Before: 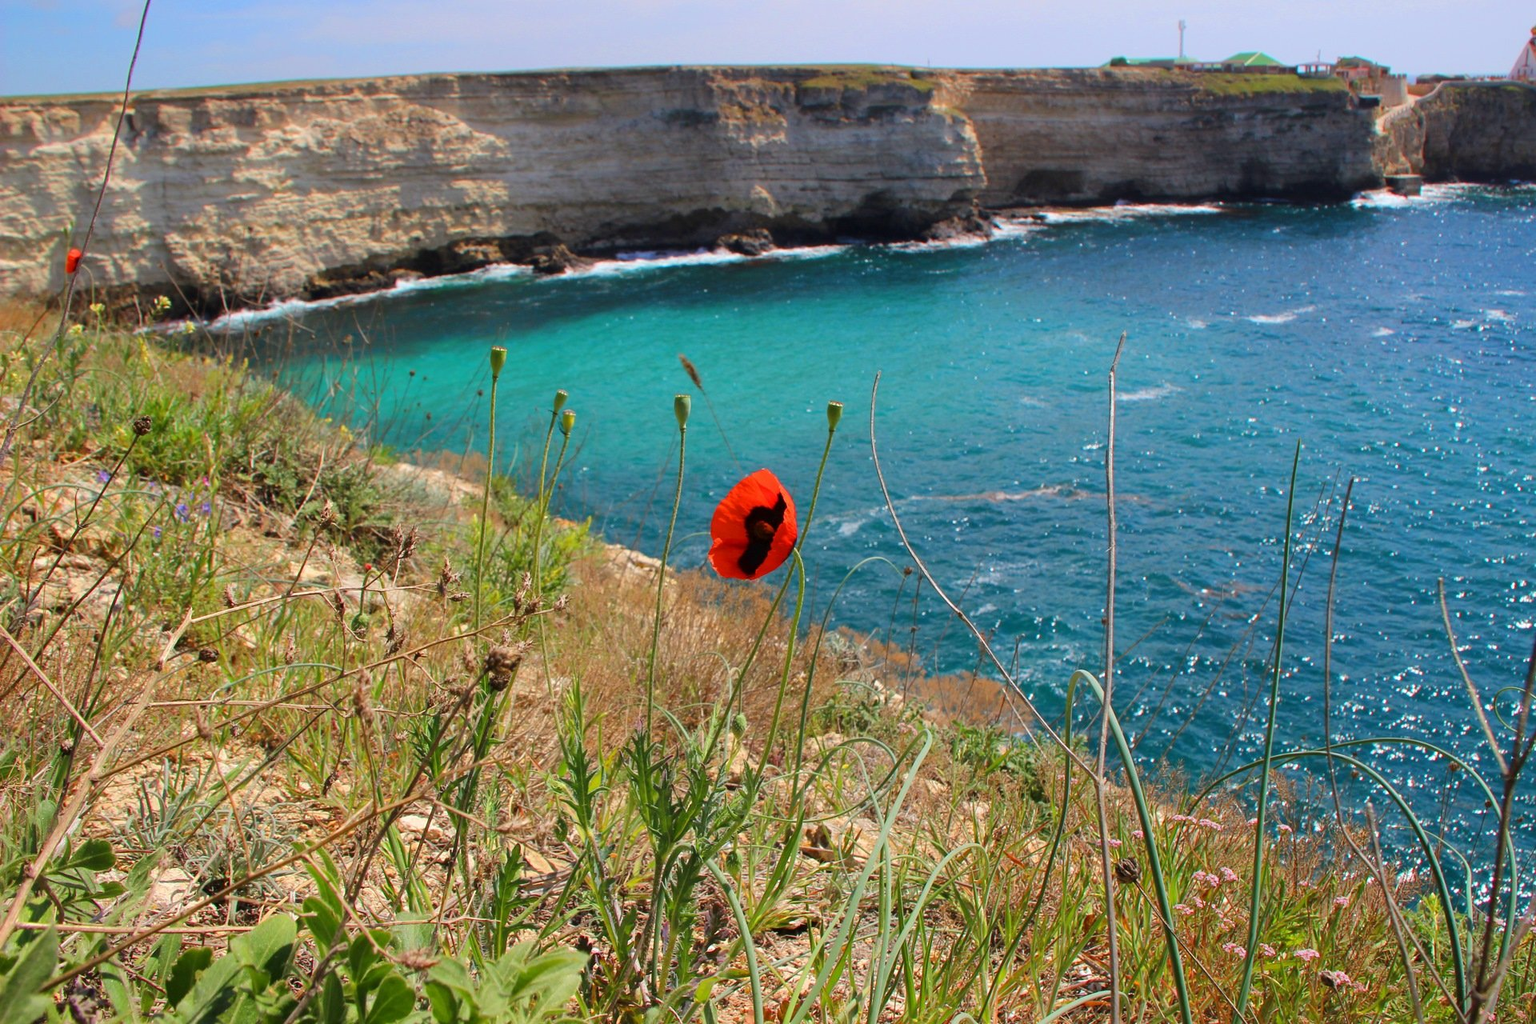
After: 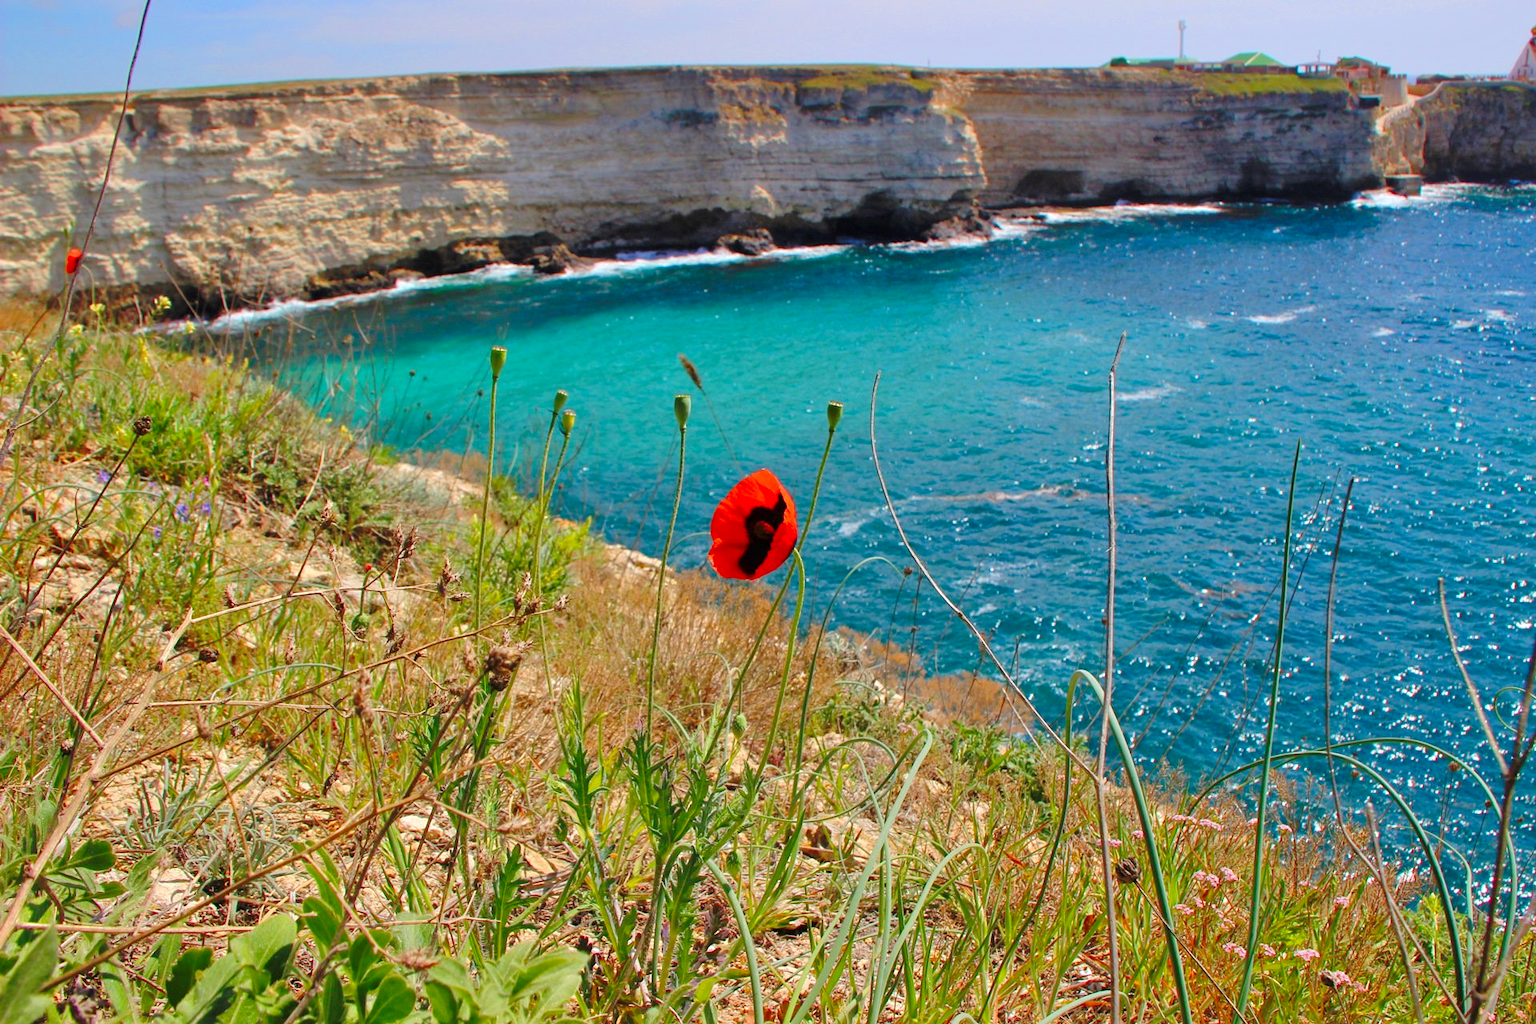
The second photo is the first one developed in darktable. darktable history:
tone equalizer: -7 EV 0.151 EV, -6 EV 0.616 EV, -5 EV 1.14 EV, -4 EV 1.34 EV, -3 EV 1.14 EV, -2 EV 0.6 EV, -1 EV 0.148 EV
base curve: curves: ch0 [(0, 0) (0.073, 0.04) (0.157, 0.139) (0.492, 0.492) (0.758, 0.758) (1, 1)], preserve colors none
